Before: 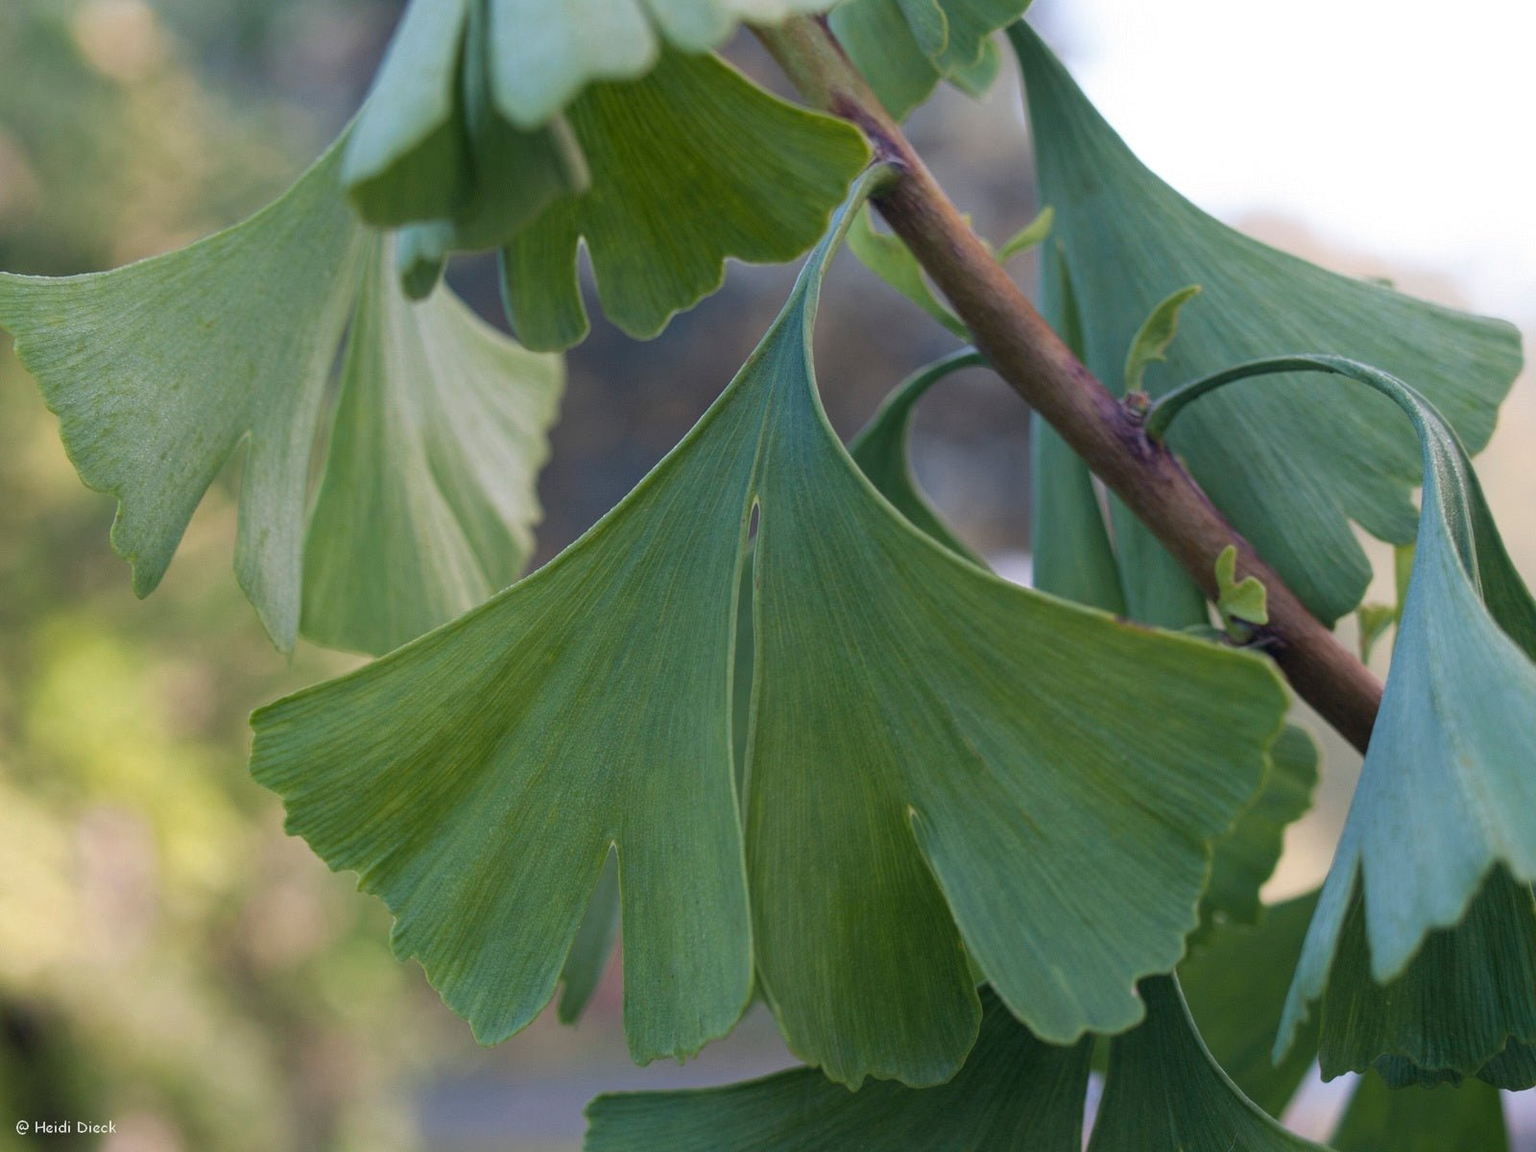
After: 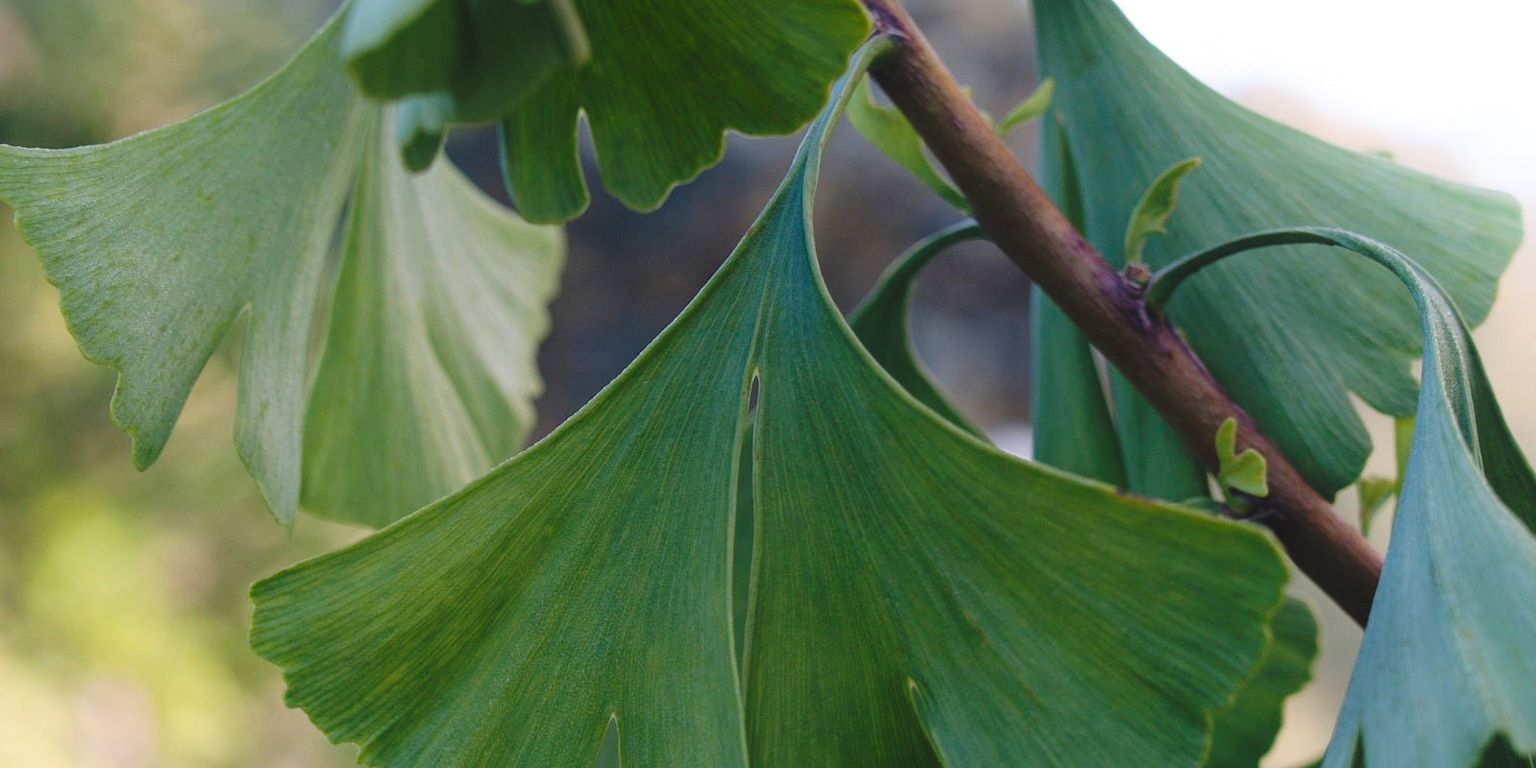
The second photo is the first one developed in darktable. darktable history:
crop: top 11.166%, bottom 22.168%
shadows and highlights: shadows -40.15, highlights 62.88, soften with gaussian
exposure: black level correction -0.015, compensate highlight preservation false
base curve: curves: ch0 [(0, 0) (0.073, 0.04) (0.157, 0.139) (0.492, 0.492) (0.758, 0.758) (1, 1)], preserve colors none
